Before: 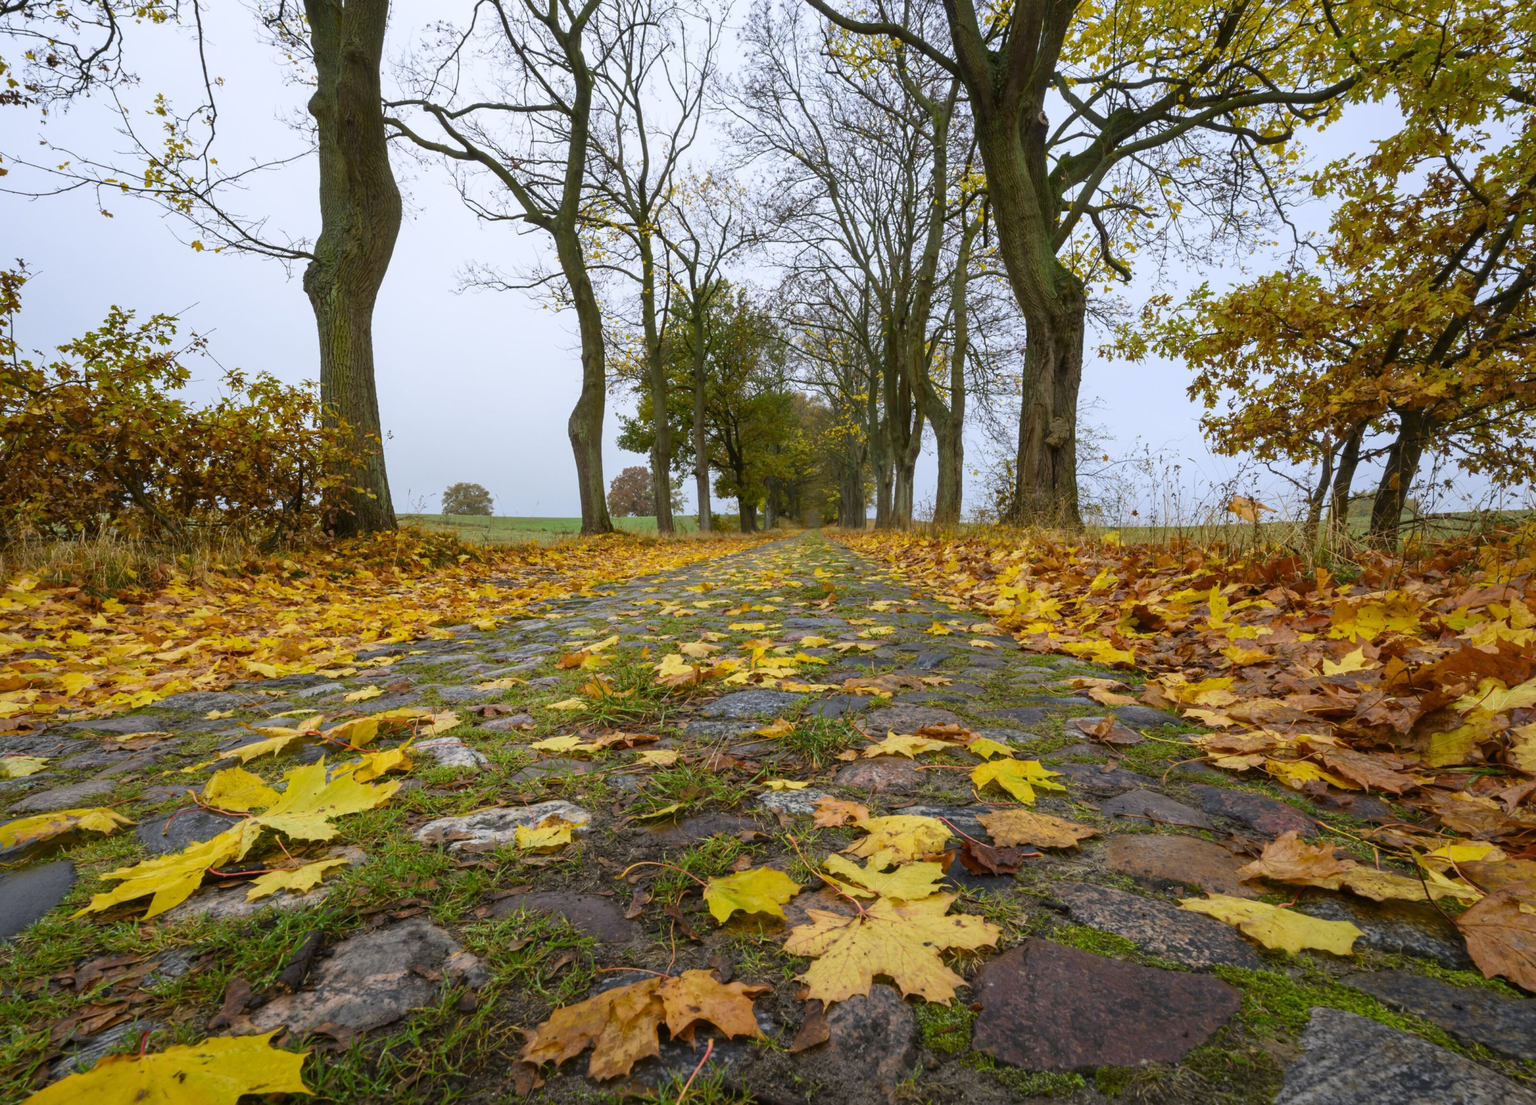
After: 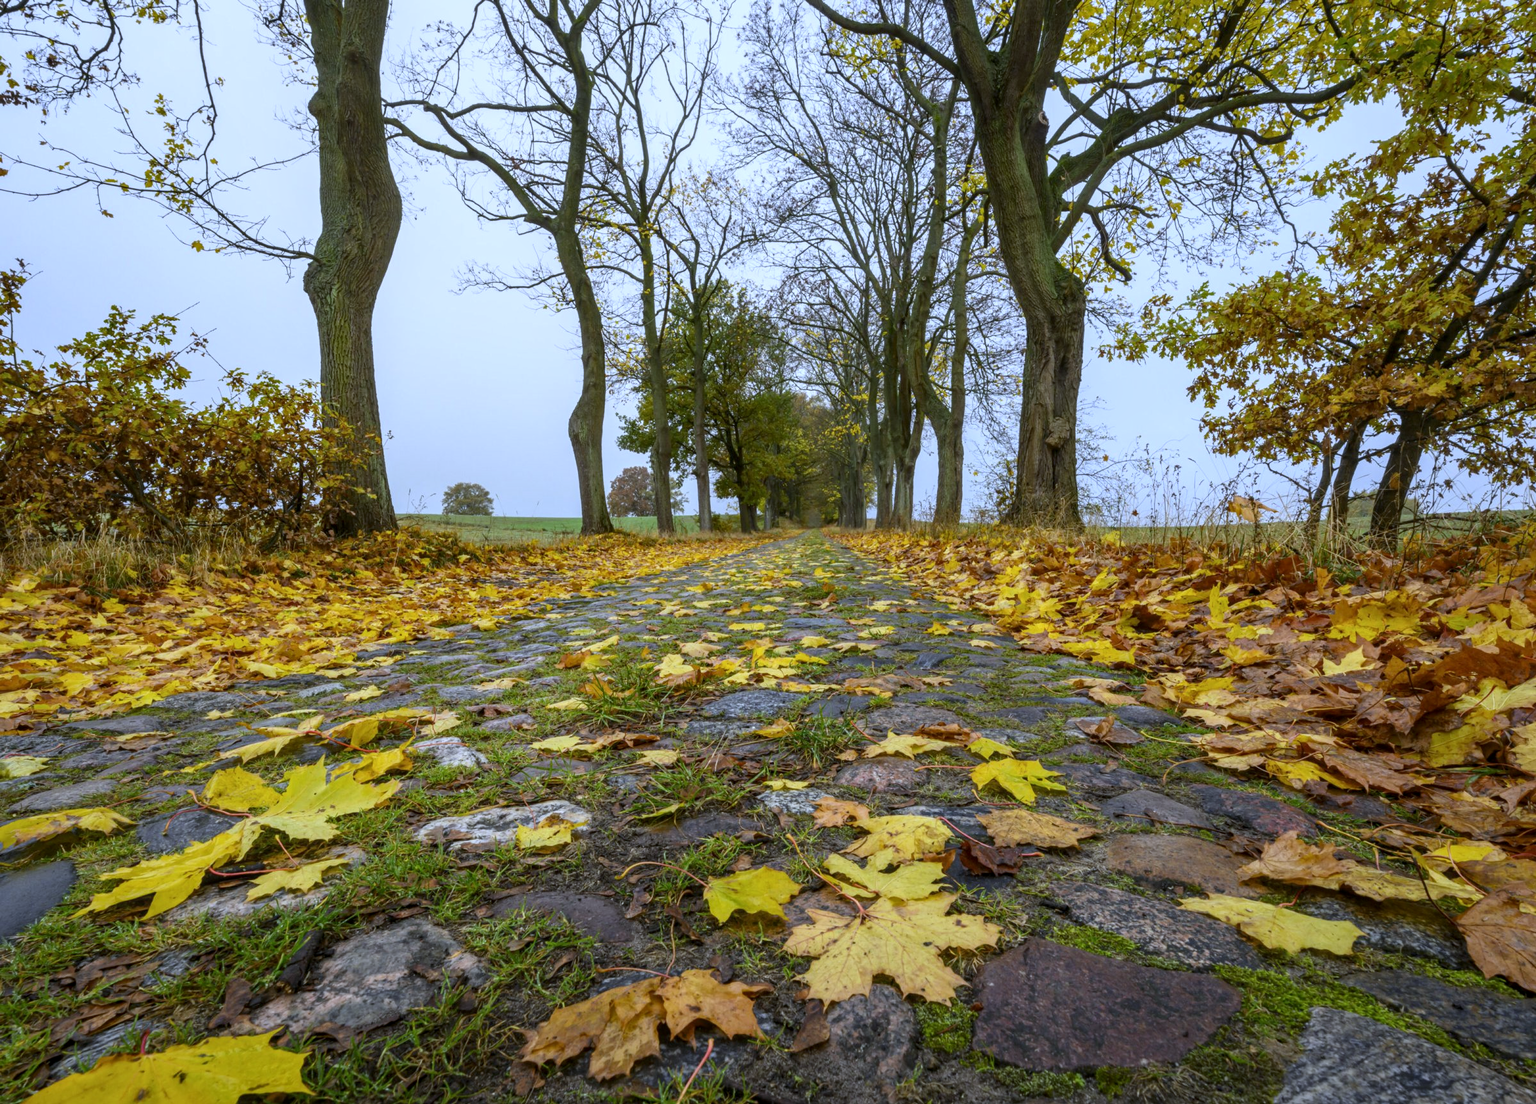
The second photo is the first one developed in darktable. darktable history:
white balance: red 0.931, blue 1.11
local contrast: on, module defaults
